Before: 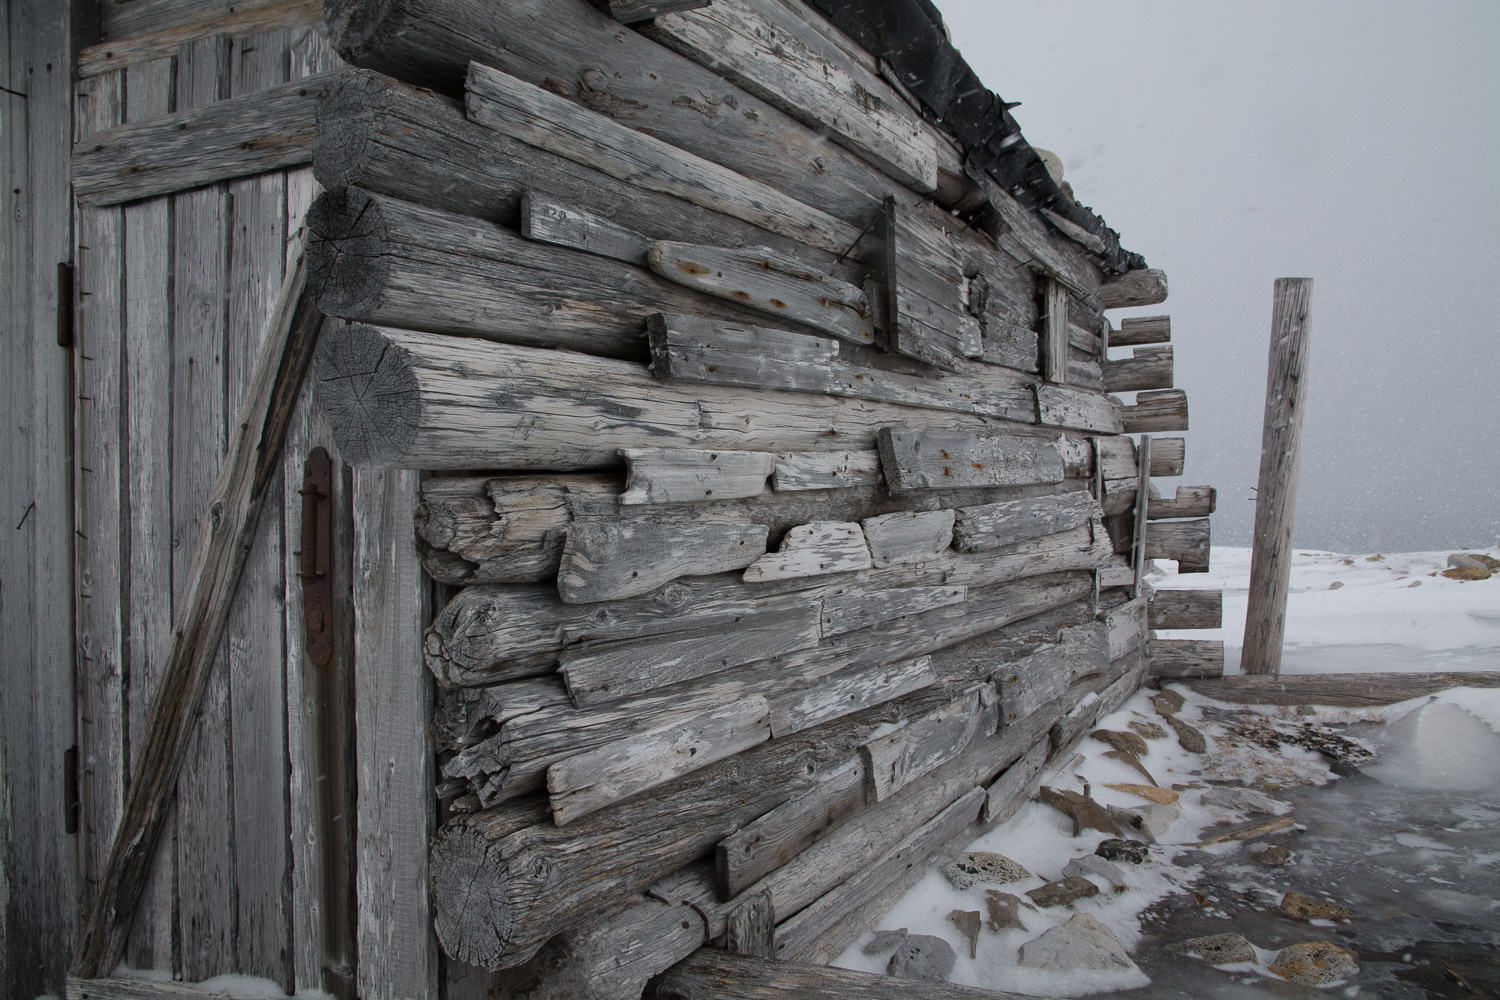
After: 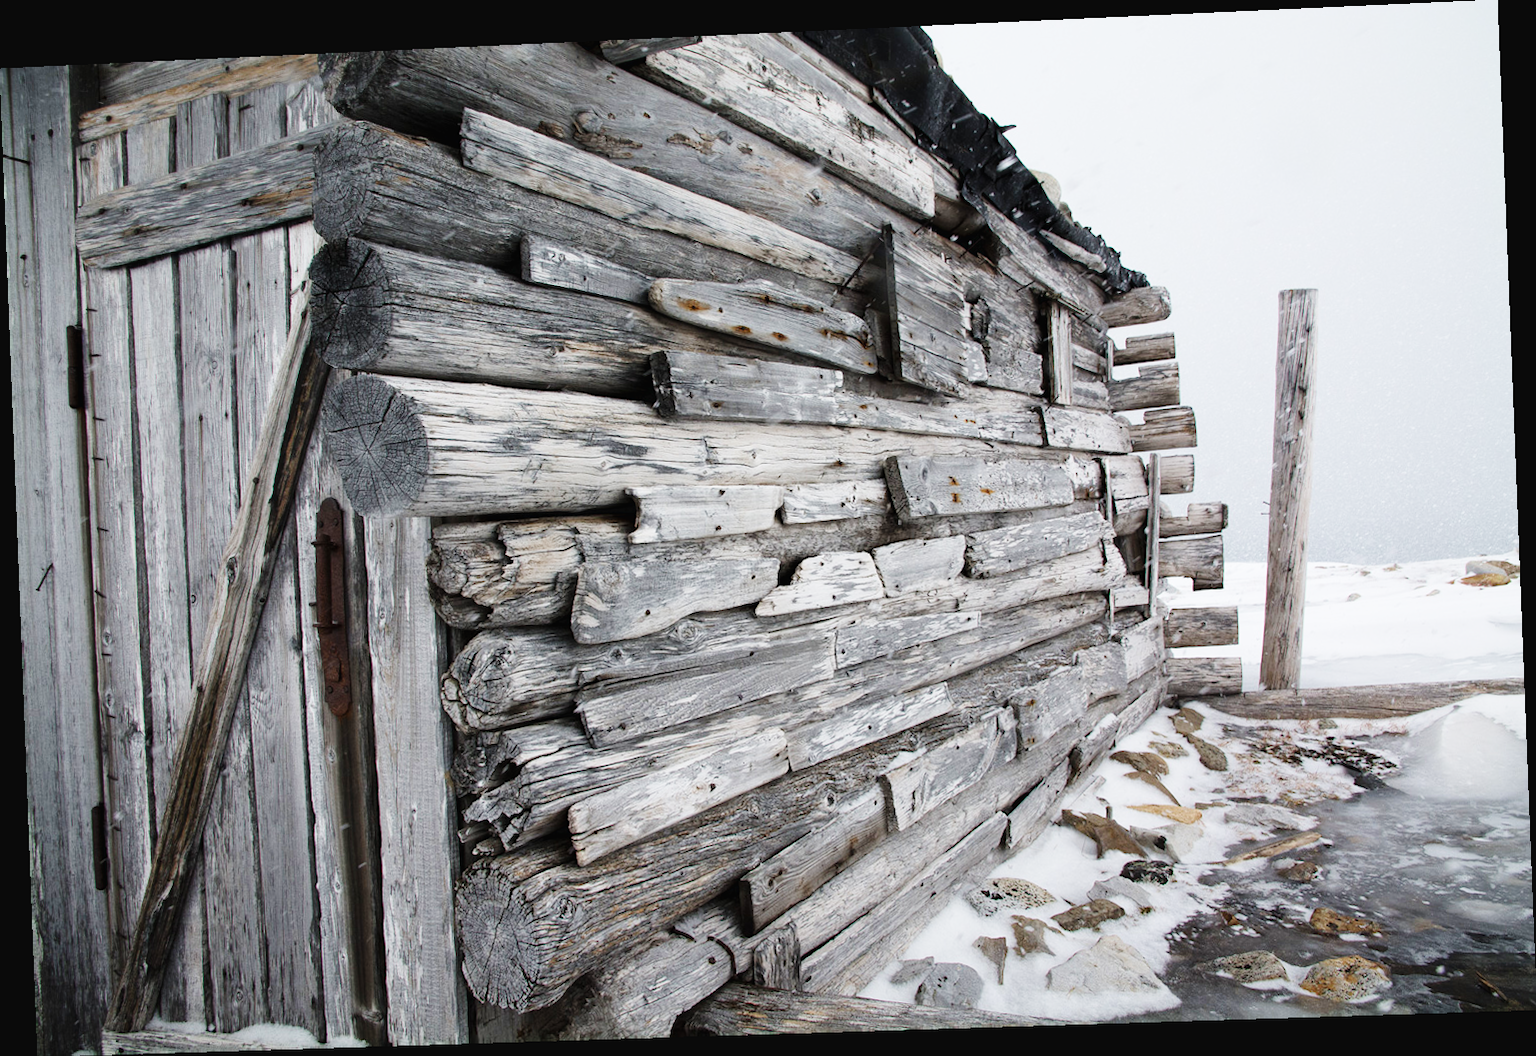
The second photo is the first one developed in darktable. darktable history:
rotate and perspective: rotation -2.22°, lens shift (horizontal) -0.022, automatic cropping off
base curve: curves: ch0 [(0, 0.003) (0.001, 0.002) (0.006, 0.004) (0.02, 0.022) (0.048, 0.086) (0.094, 0.234) (0.162, 0.431) (0.258, 0.629) (0.385, 0.8) (0.548, 0.918) (0.751, 0.988) (1, 1)], preserve colors none
